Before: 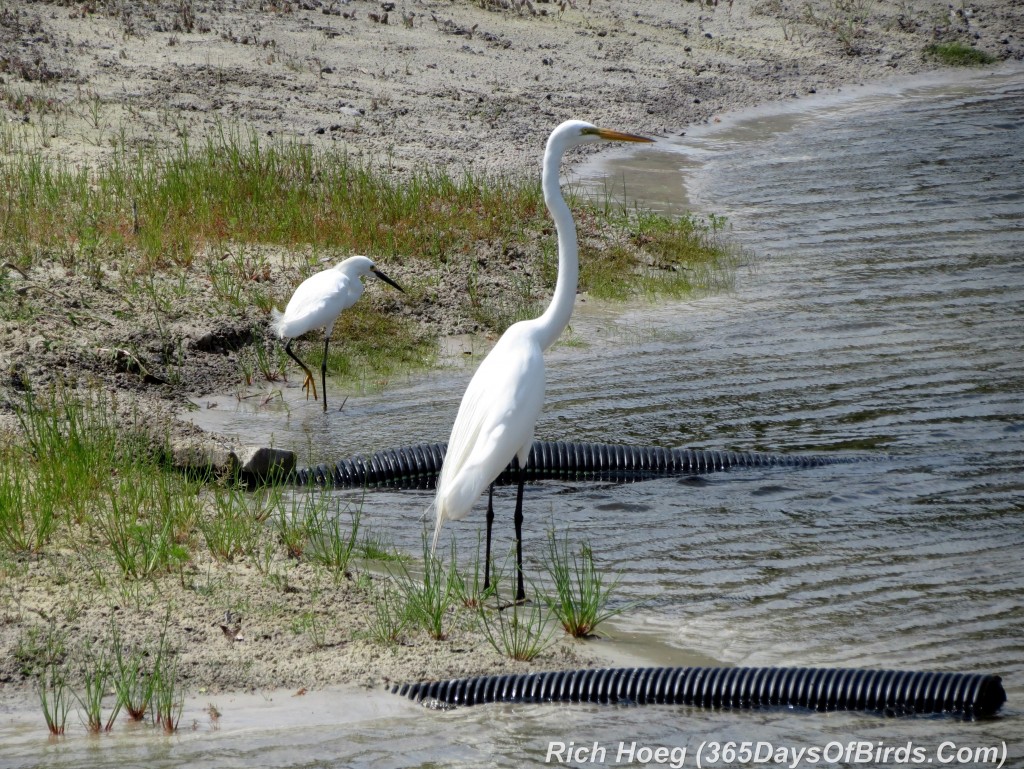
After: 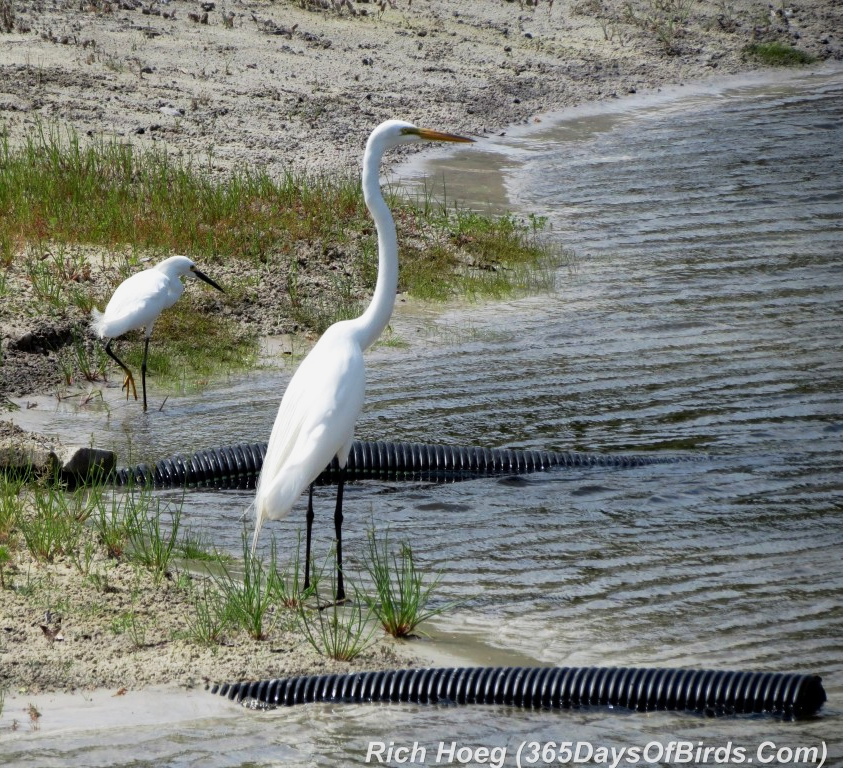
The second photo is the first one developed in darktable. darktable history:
tone curve: curves: ch0 [(0, 0) (0.003, 0.01) (0.011, 0.017) (0.025, 0.035) (0.044, 0.068) (0.069, 0.109) (0.1, 0.144) (0.136, 0.185) (0.177, 0.231) (0.224, 0.279) (0.277, 0.346) (0.335, 0.42) (0.399, 0.5) (0.468, 0.603) (0.543, 0.712) (0.623, 0.808) (0.709, 0.883) (0.801, 0.957) (0.898, 0.993) (1, 1)], preserve colors none
crop: left 17.582%, bottom 0.031%
exposure: black level correction 0, exposure -0.766 EV, compensate highlight preservation false
